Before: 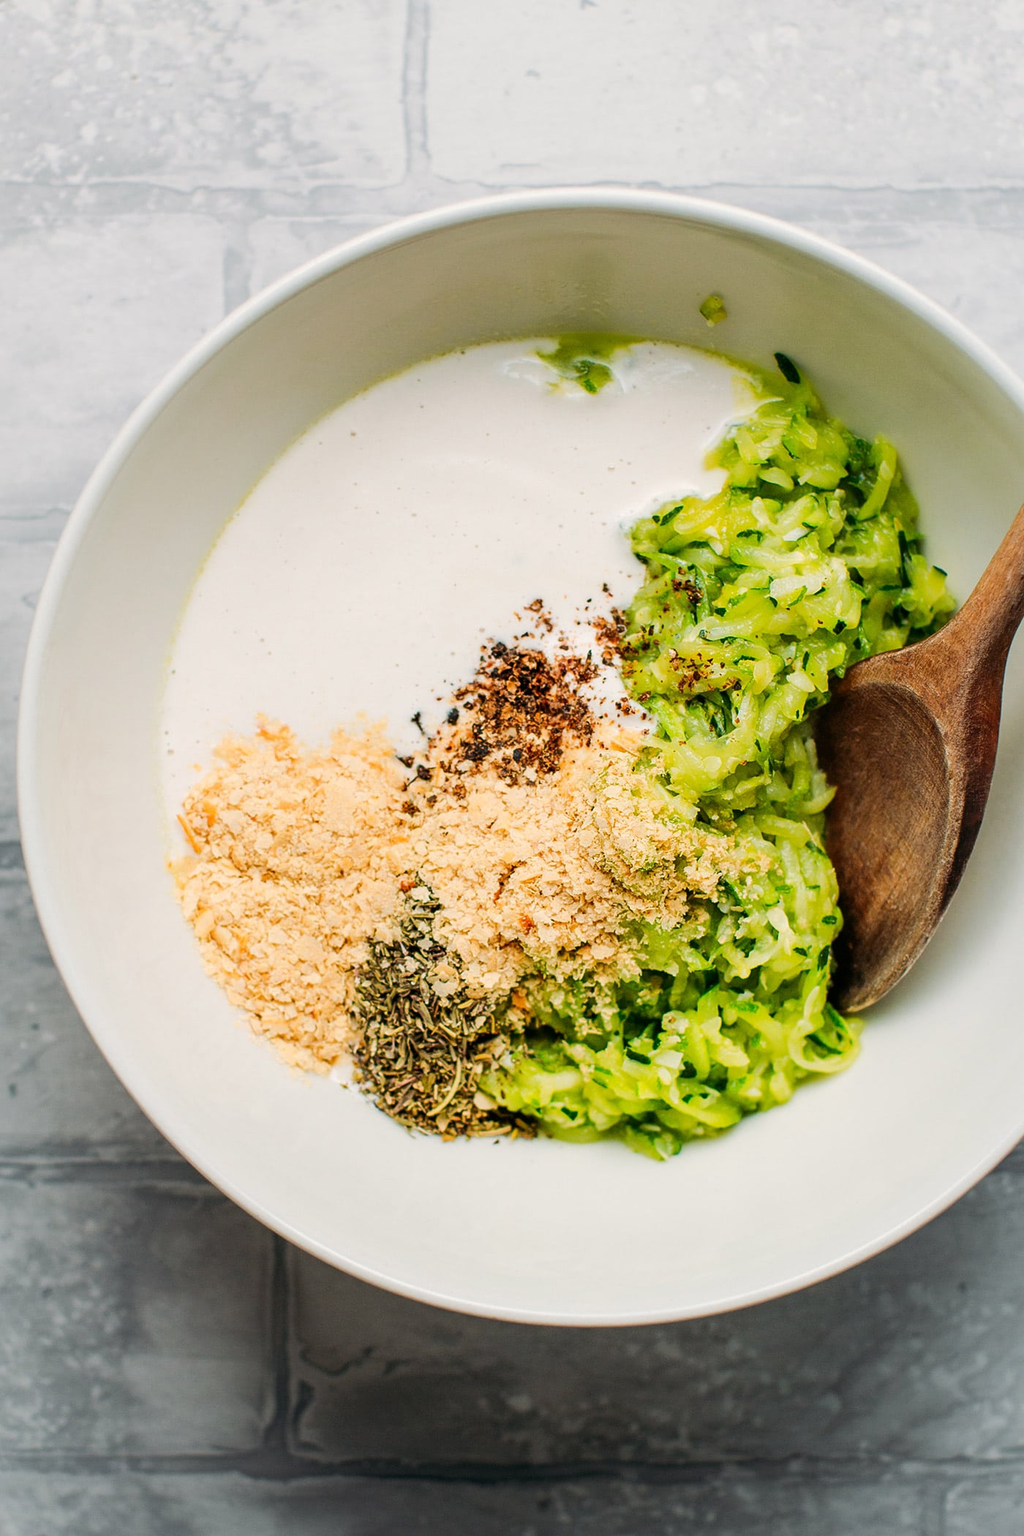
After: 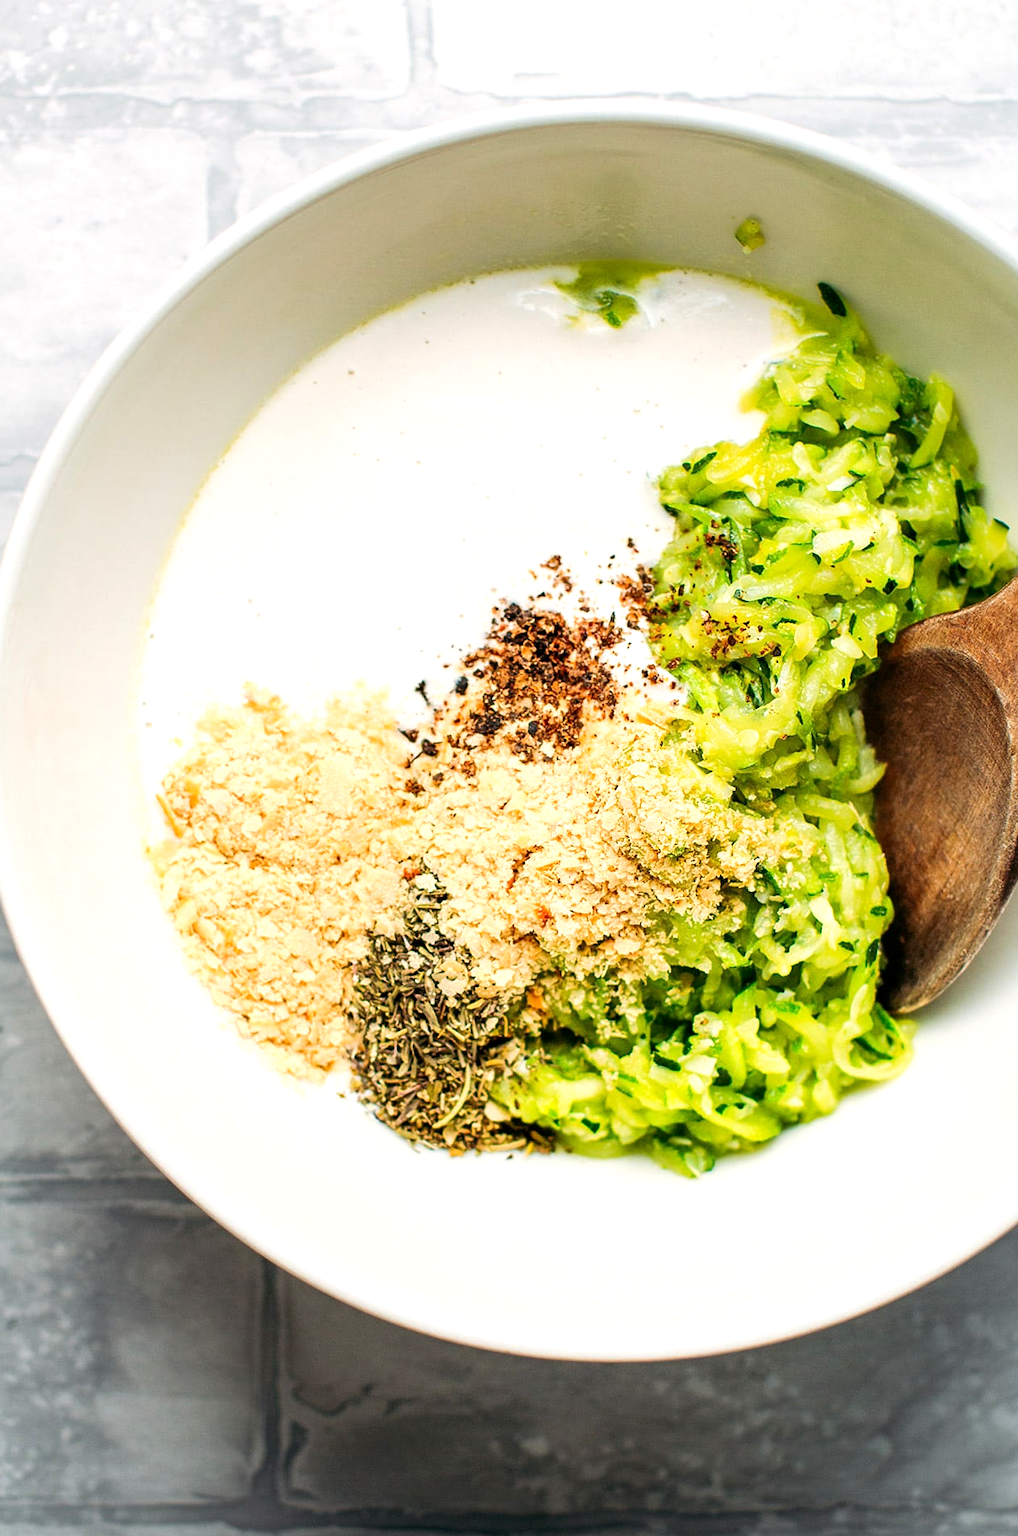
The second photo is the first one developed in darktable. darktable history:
crop: left 3.624%, top 6.412%, right 6.525%, bottom 3.318%
exposure: black level correction 0.001, exposure 0.499 EV, compensate highlight preservation false
